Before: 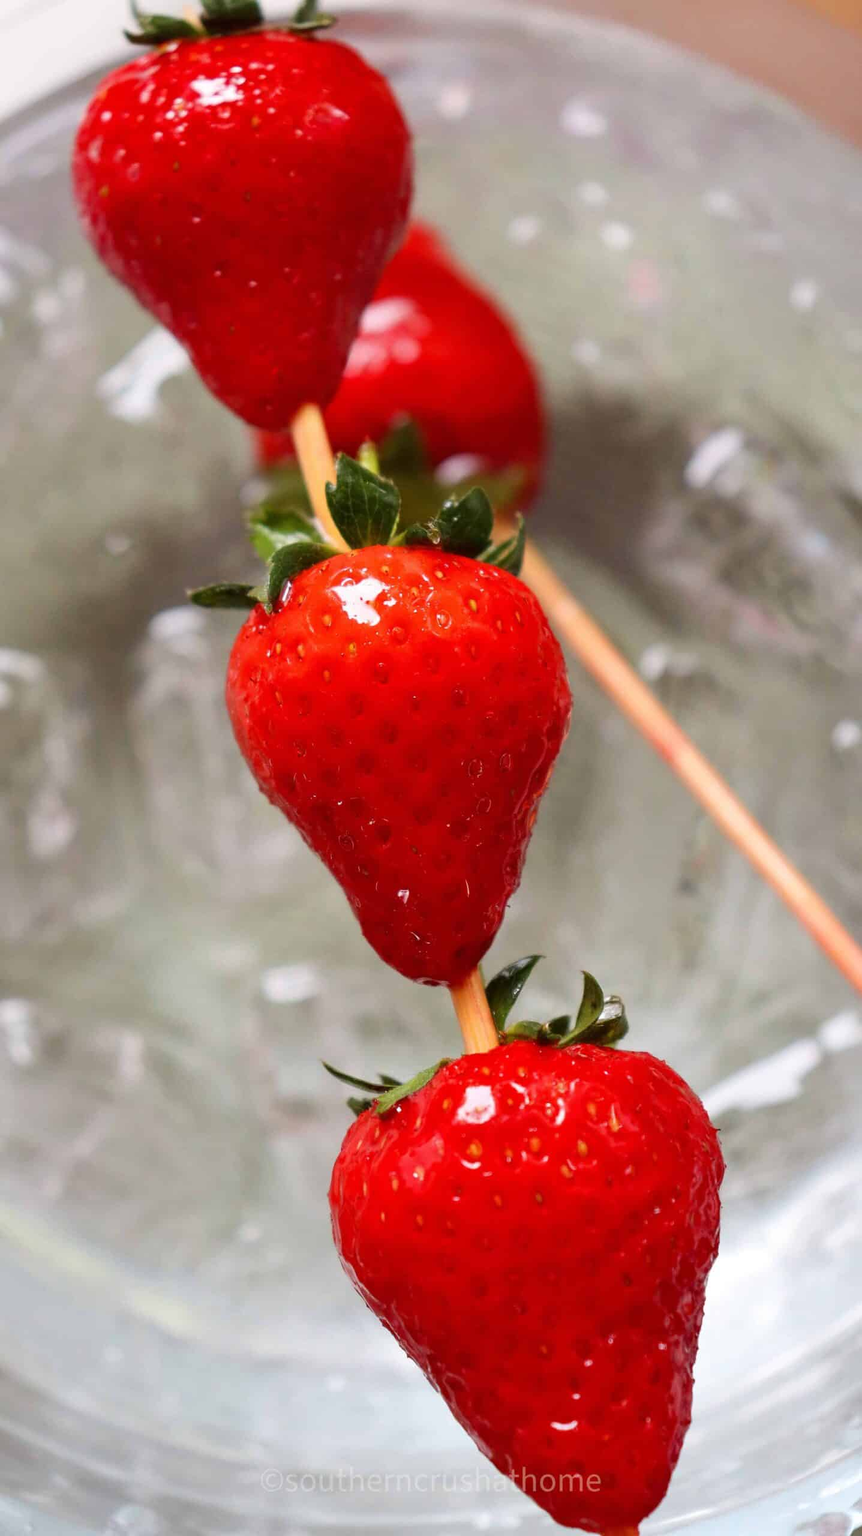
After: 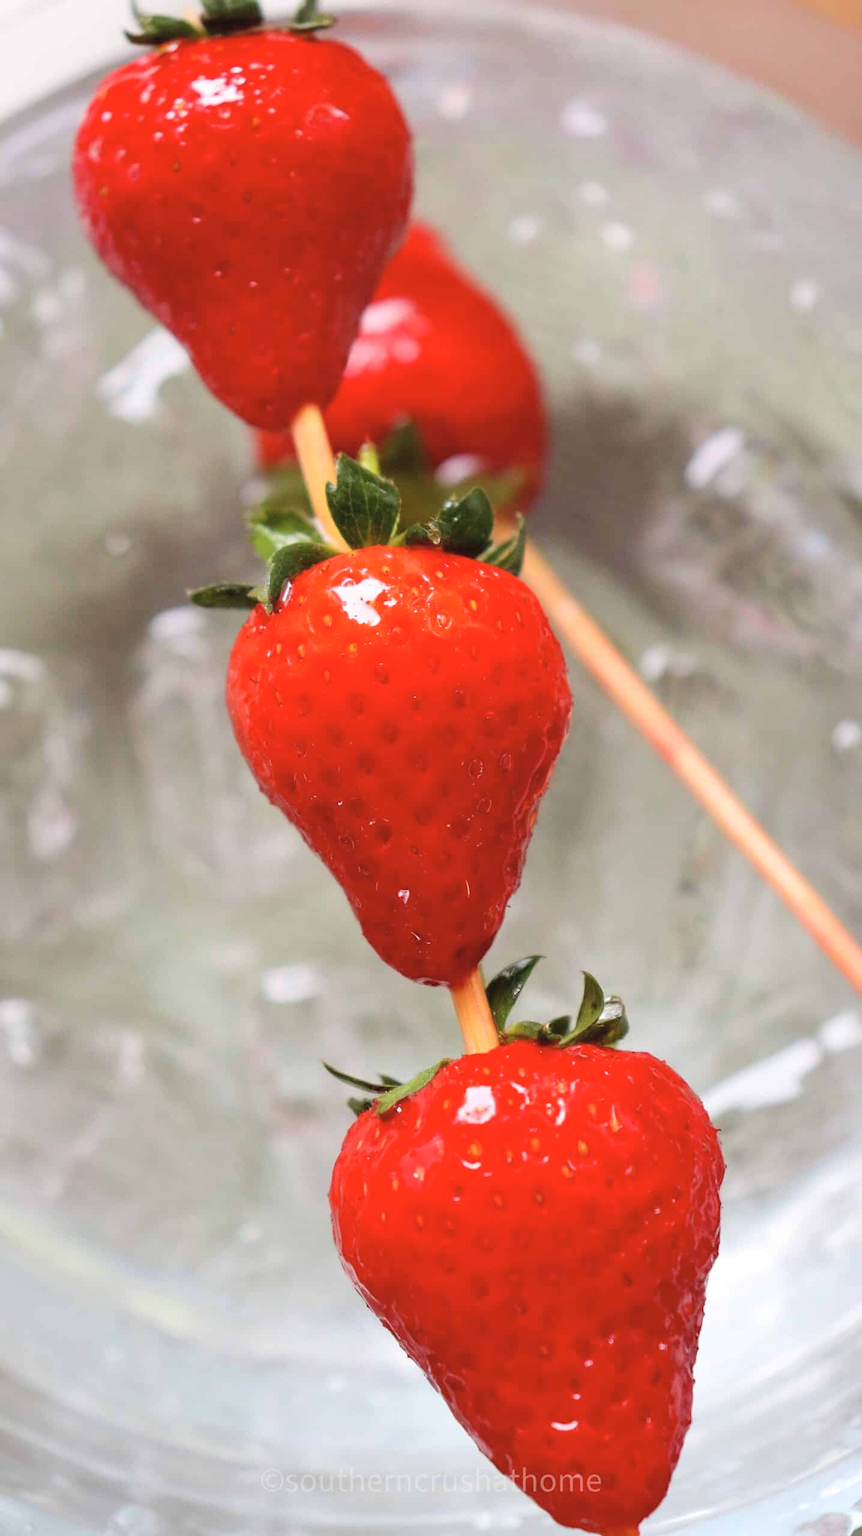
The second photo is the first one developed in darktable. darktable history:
color correction: highlights a* 0.003, highlights b* -0.283
contrast brightness saturation: brightness 0.13
